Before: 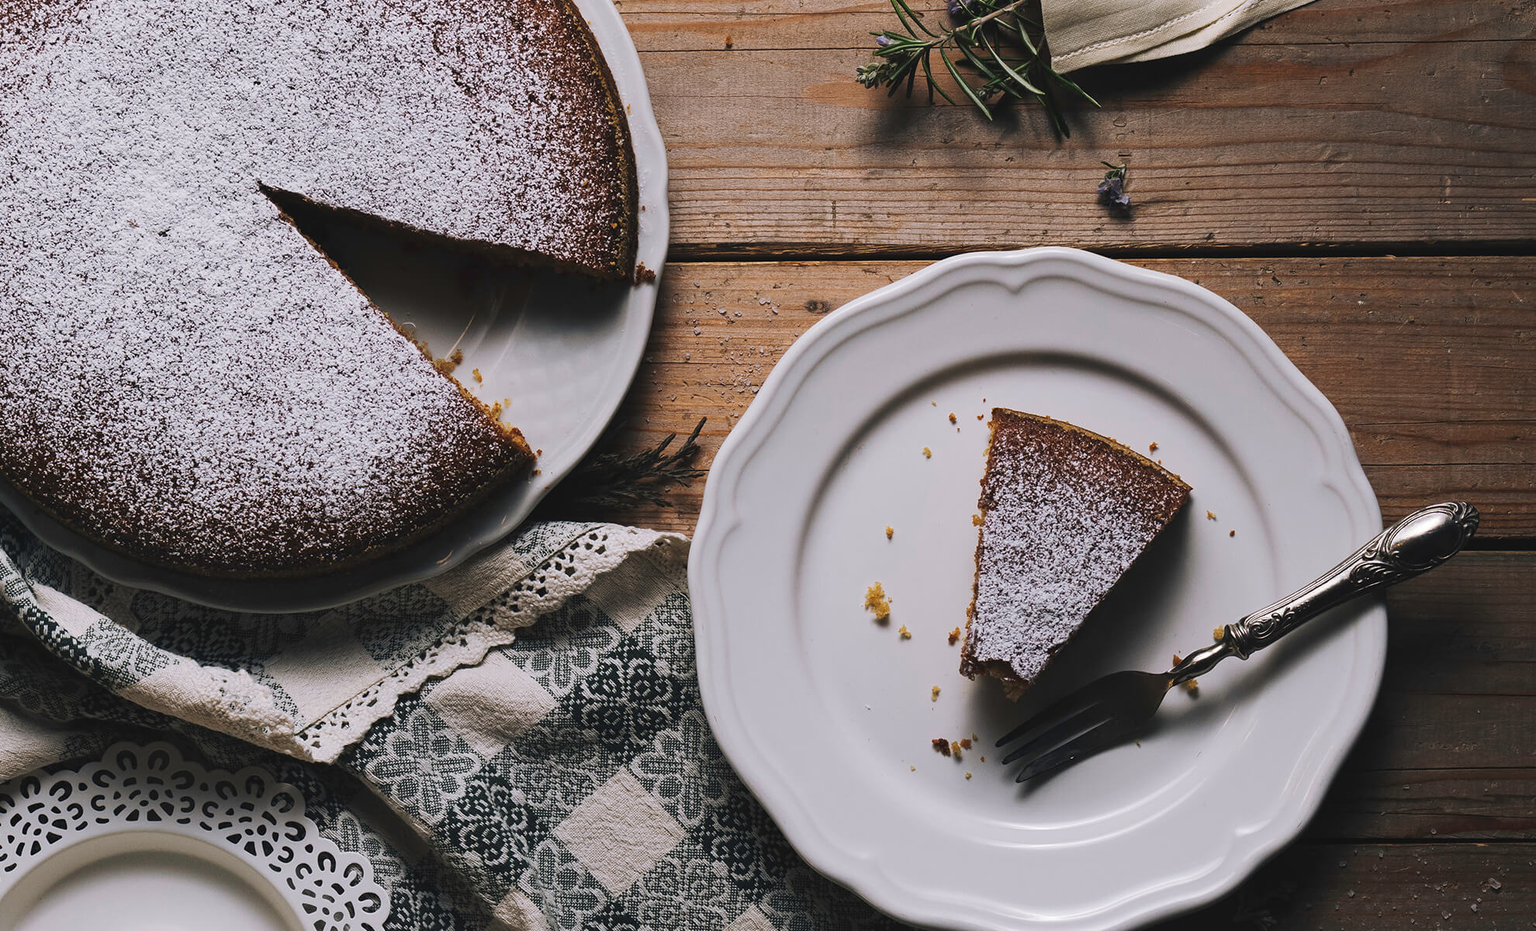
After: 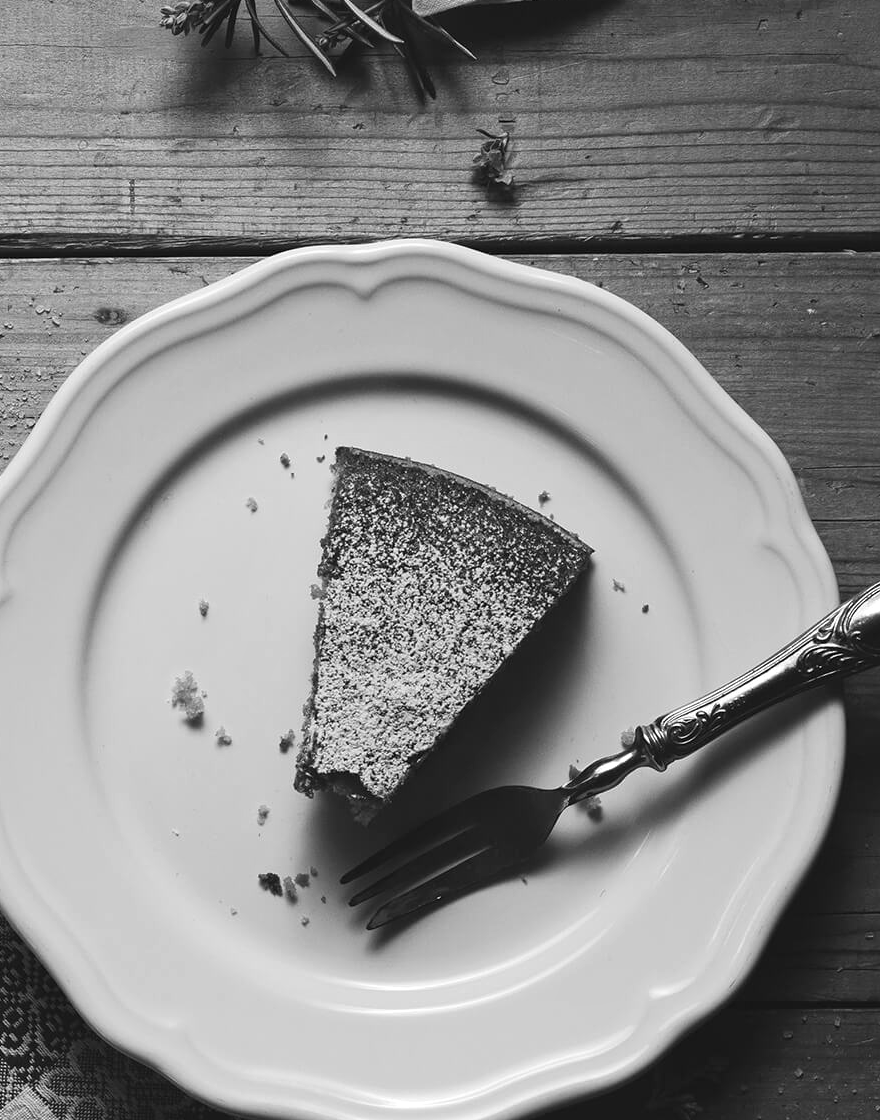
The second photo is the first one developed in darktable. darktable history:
exposure: black level correction 0, exposure 0.5 EV, compensate highlight preservation false
crop: left 47.628%, top 6.643%, right 7.874%
monochrome: a -74.22, b 78.2
